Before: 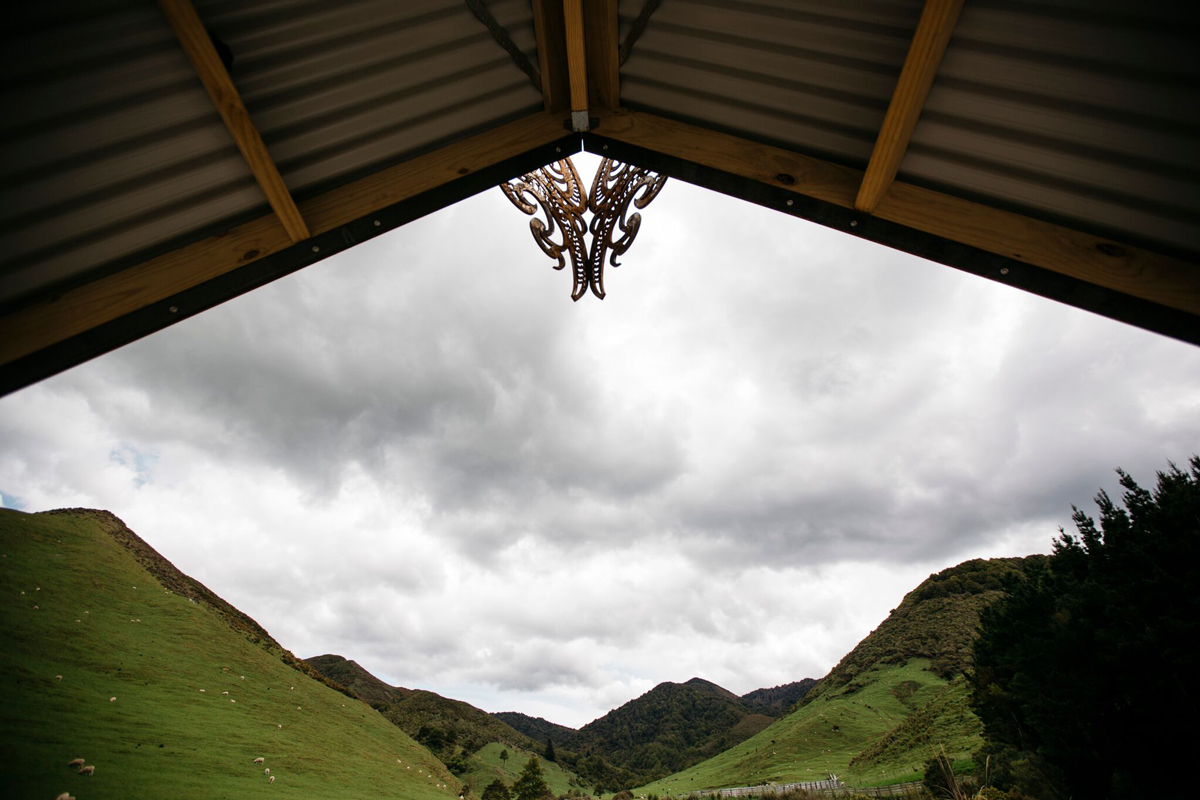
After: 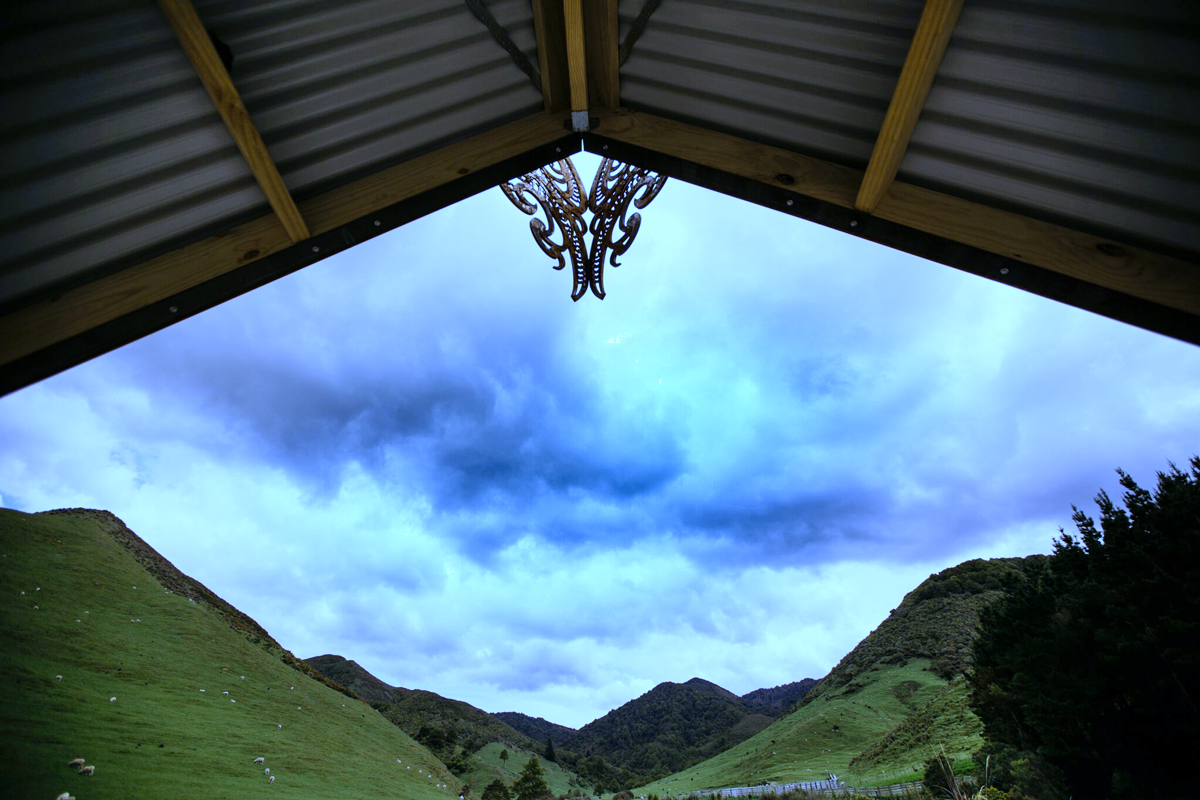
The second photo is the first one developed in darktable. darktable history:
shadows and highlights: white point adjustment 0.1, highlights -70, soften with gaussian
white balance: red 0.766, blue 1.537
